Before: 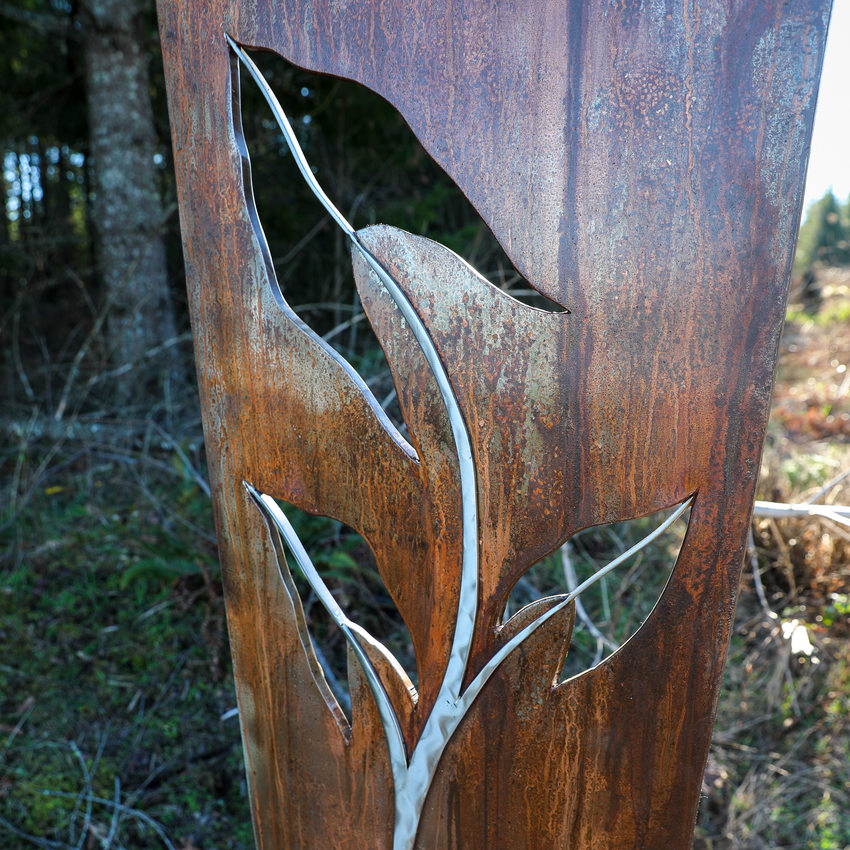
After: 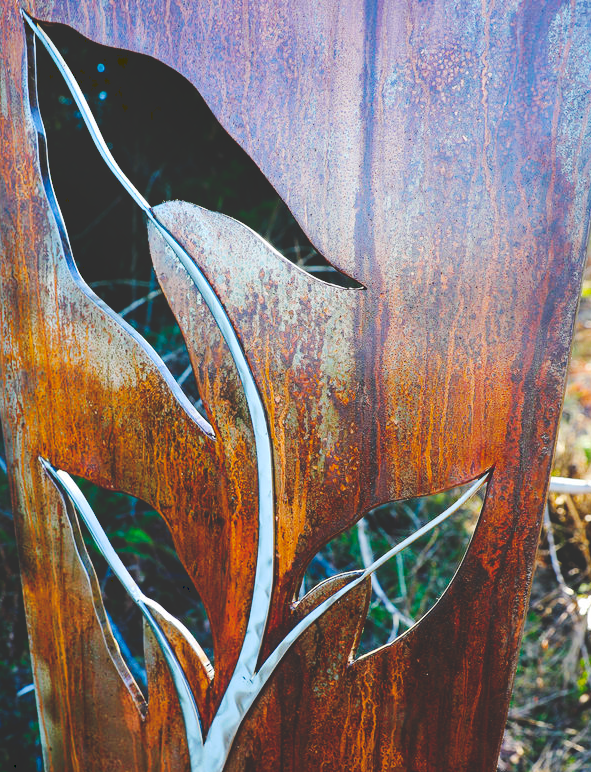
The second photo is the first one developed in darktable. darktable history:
crop and rotate: left 24.034%, top 2.838%, right 6.406%, bottom 6.299%
bloom: size 15%, threshold 97%, strength 7%
color balance rgb: linear chroma grading › global chroma 15%, perceptual saturation grading › global saturation 30%
tone curve: curves: ch0 [(0, 0) (0.003, 0.178) (0.011, 0.177) (0.025, 0.177) (0.044, 0.178) (0.069, 0.178) (0.1, 0.18) (0.136, 0.183) (0.177, 0.199) (0.224, 0.227) (0.277, 0.278) (0.335, 0.357) (0.399, 0.449) (0.468, 0.546) (0.543, 0.65) (0.623, 0.724) (0.709, 0.804) (0.801, 0.868) (0.898, 0.921) (1, 1)], preserve colors none
